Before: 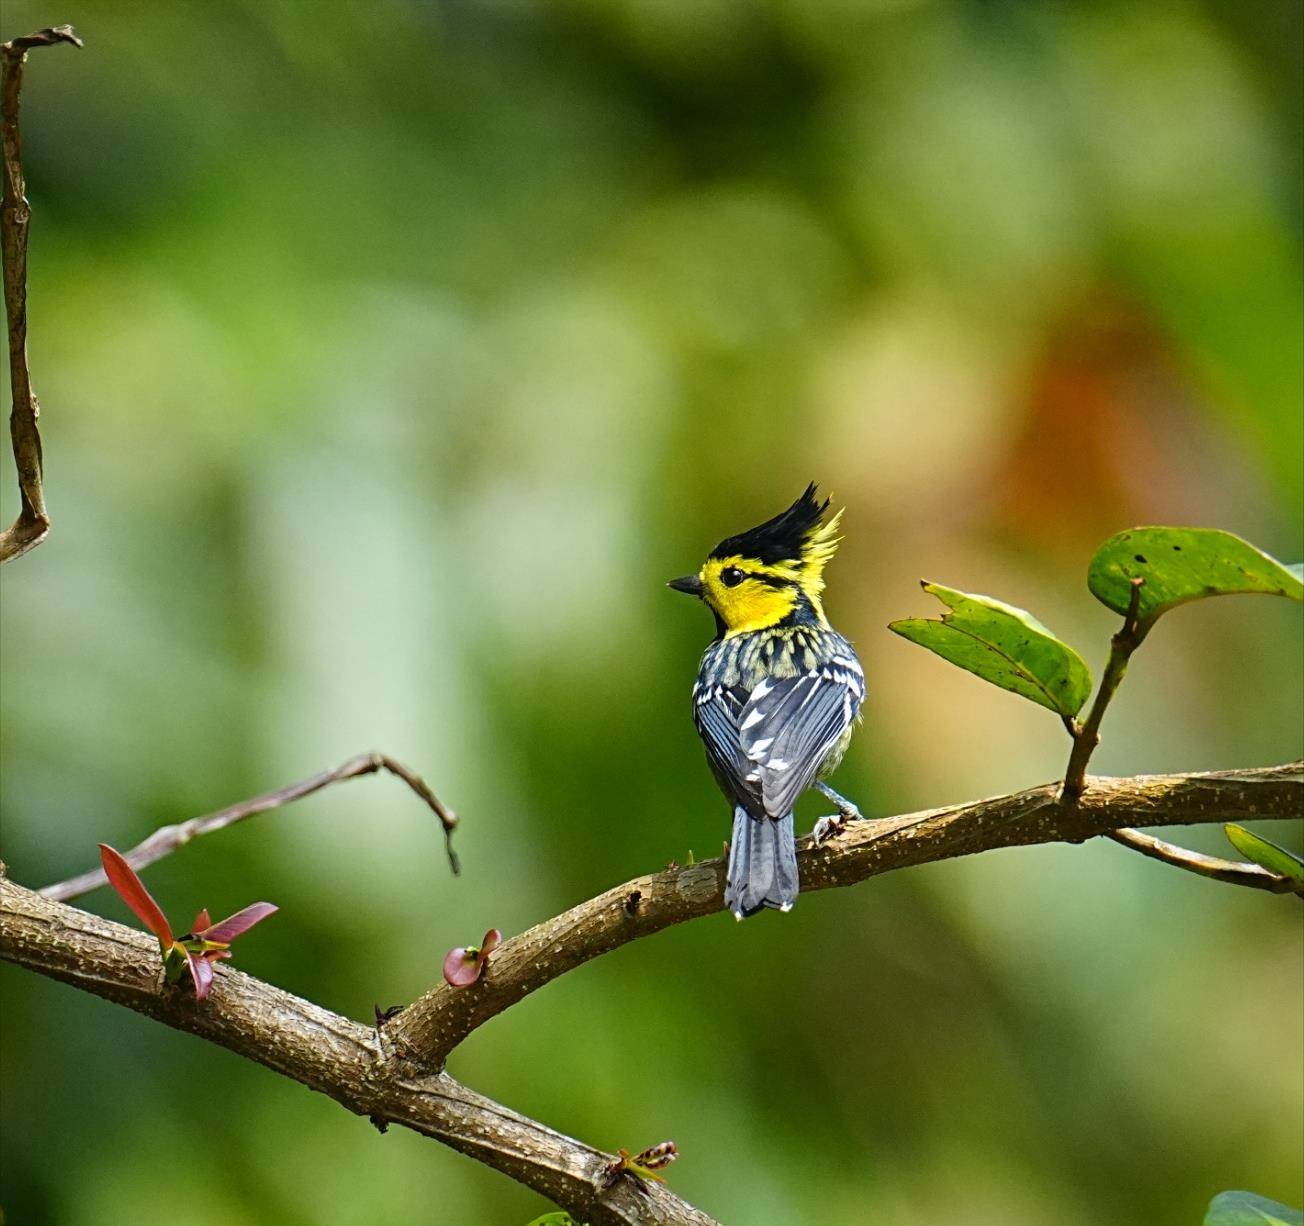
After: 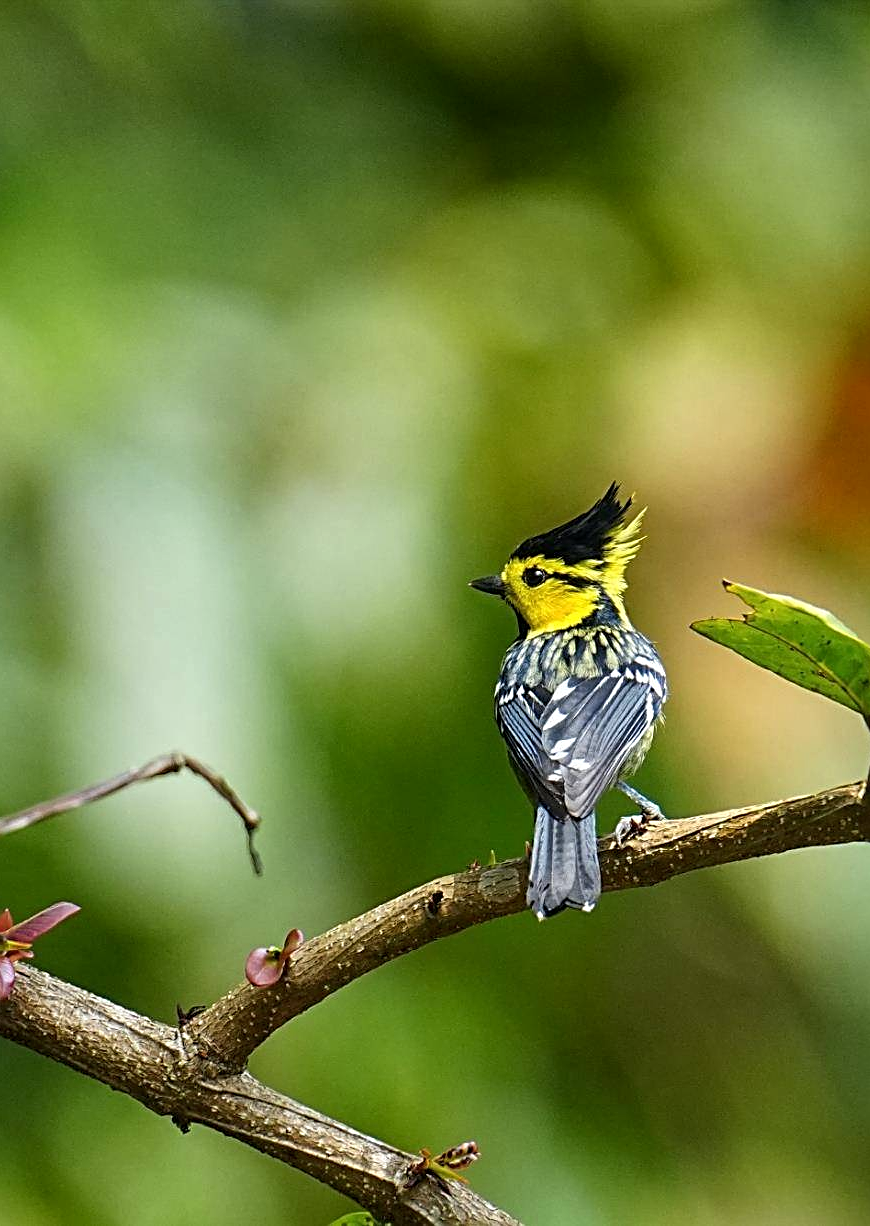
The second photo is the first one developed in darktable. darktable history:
crop and rotate: left 15.328%, right 17.903%
local contrast: highlights 100%, shadows 99%, detail 120%, midtone range 0.2
sharpen: on, module defaults
